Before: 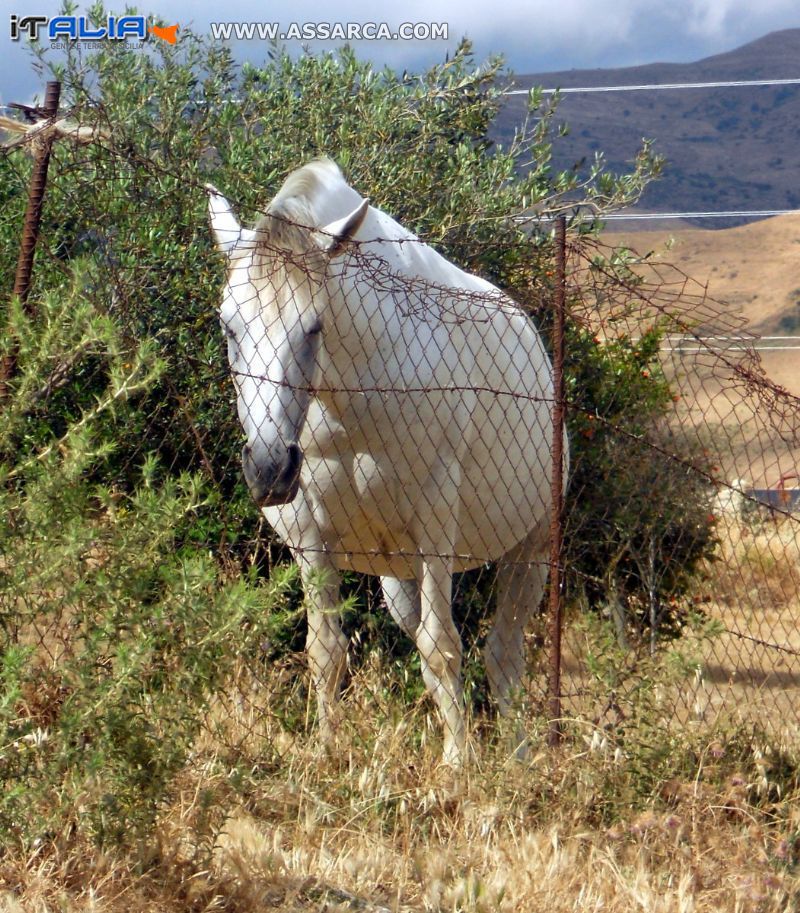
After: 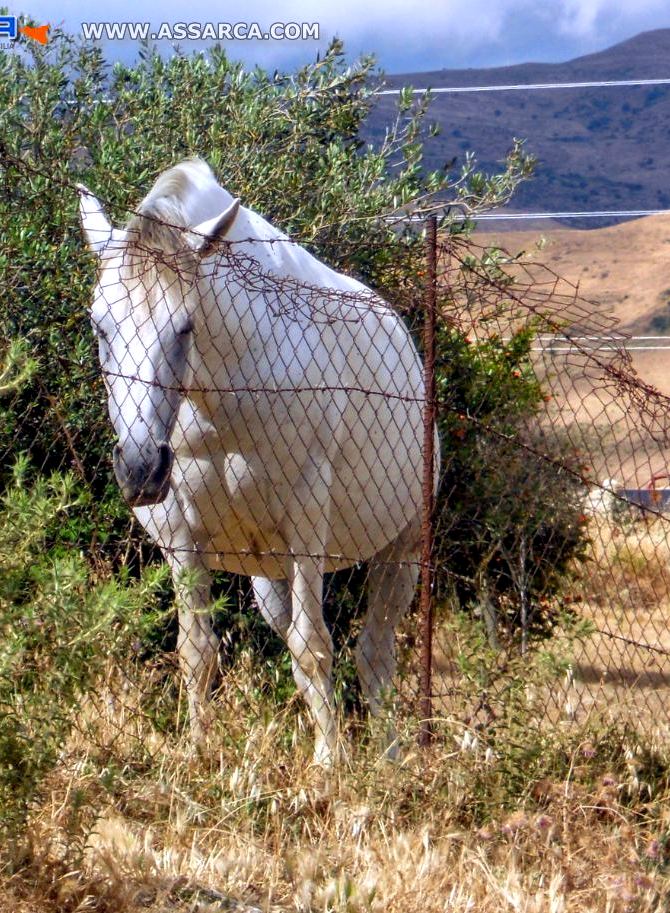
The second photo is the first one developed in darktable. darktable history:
local contrast: detail 130%
crop: left 16.145%
contrast brightness saturation: contrast 0.04, saturation 0.16
shadows and highlights: shadows 37.27, highlights -28.18, soften with gaussian
white balance: red 1.004, blue 1.096
